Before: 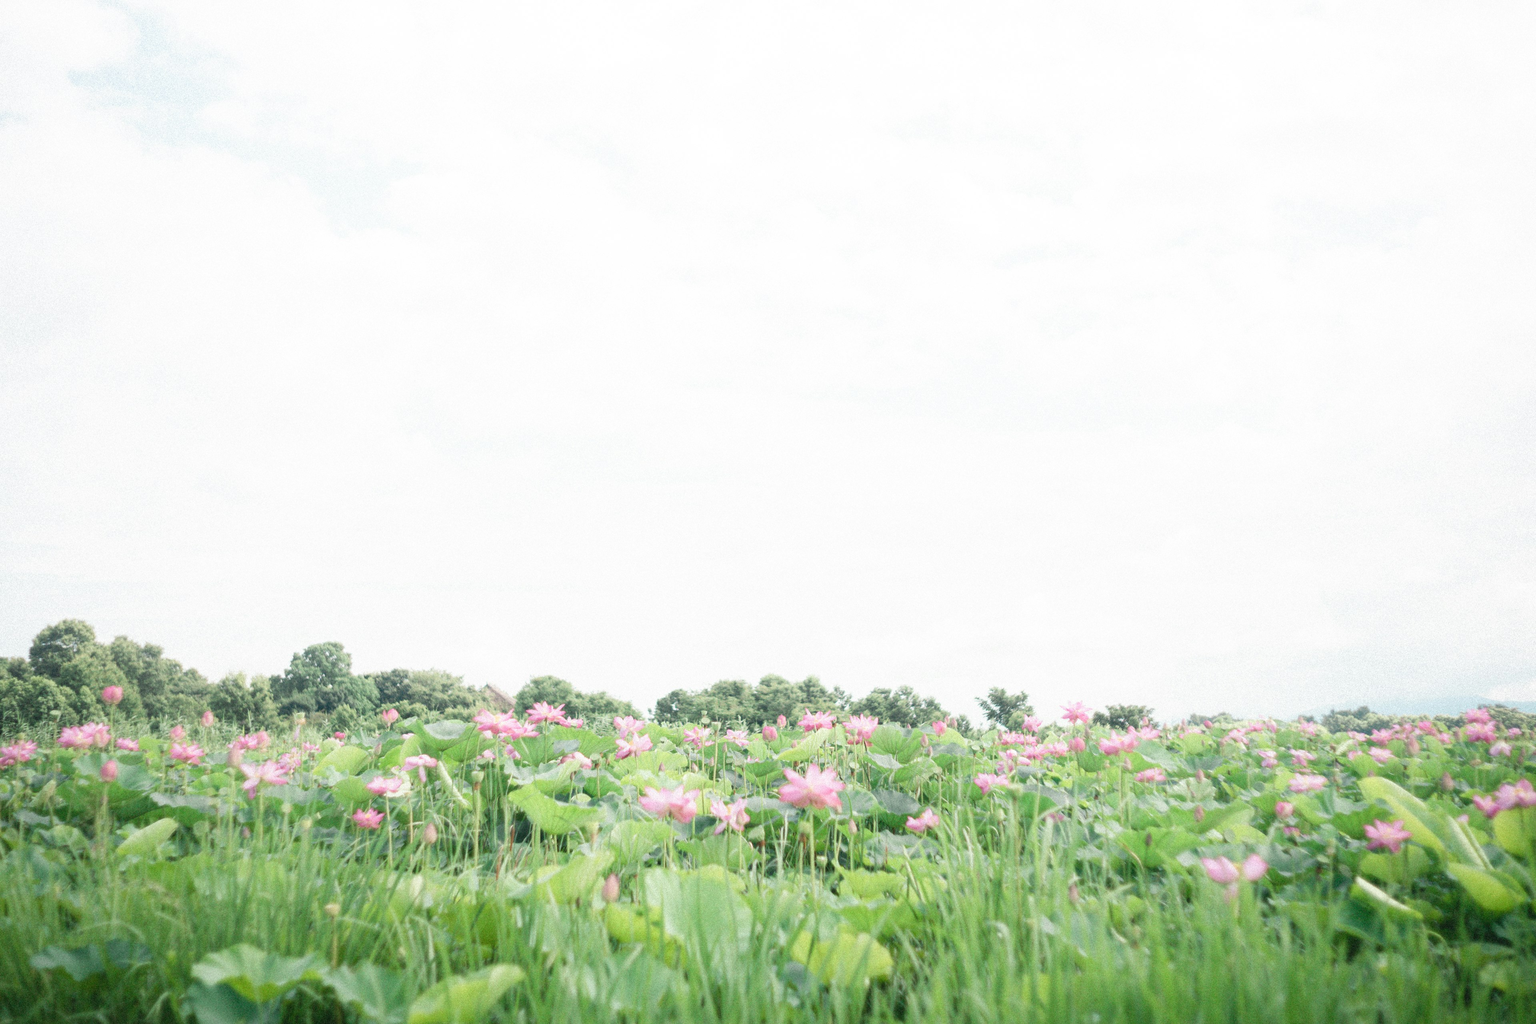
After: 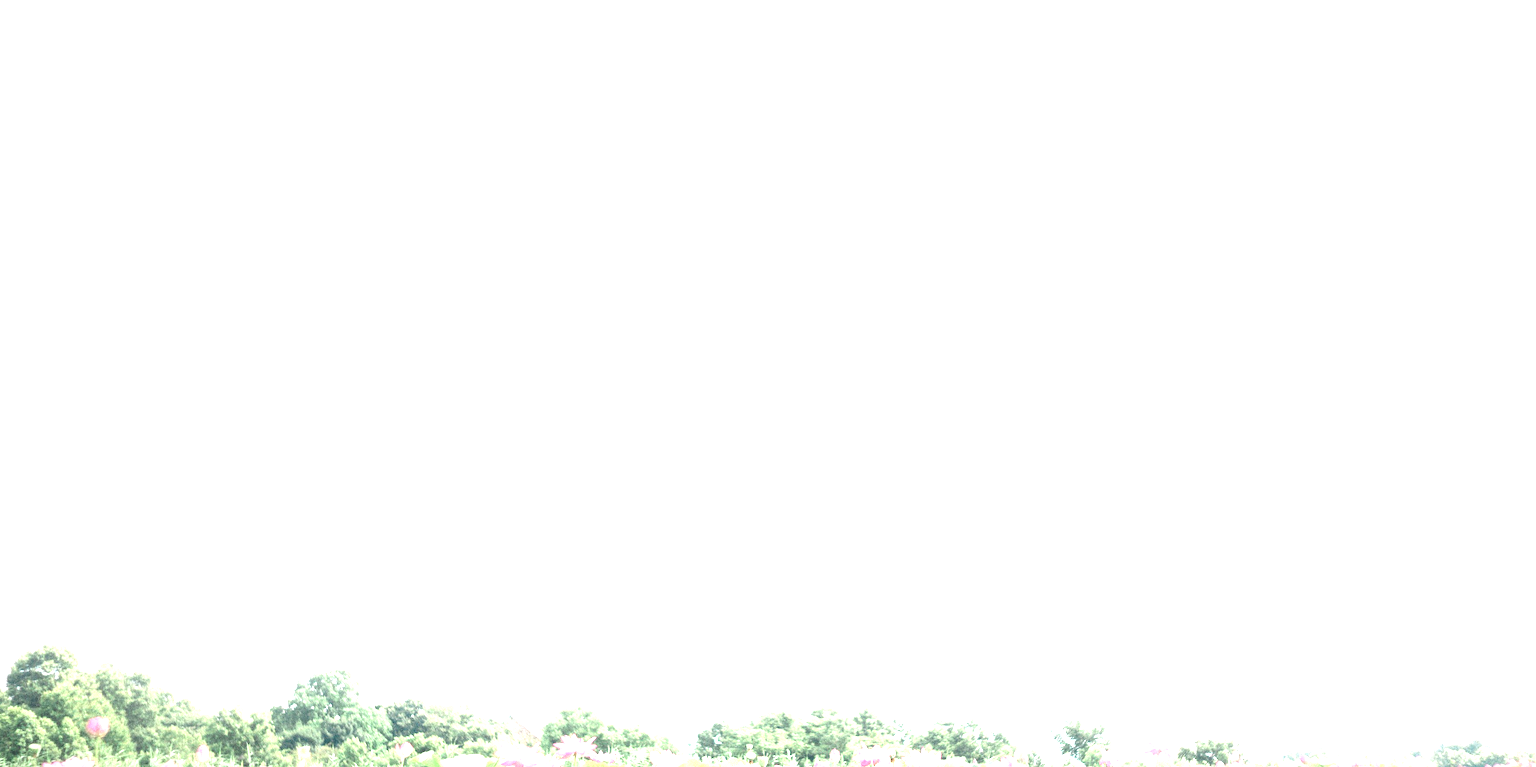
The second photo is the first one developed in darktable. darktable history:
exposure: black level correction 0, exposure 1.2 EV, compensate highlight preservation false
crop: left 1.578%, top 3.447%, right 7.616%, bottom 28.509%
levels: levels [0, 0.48, 0.961]
